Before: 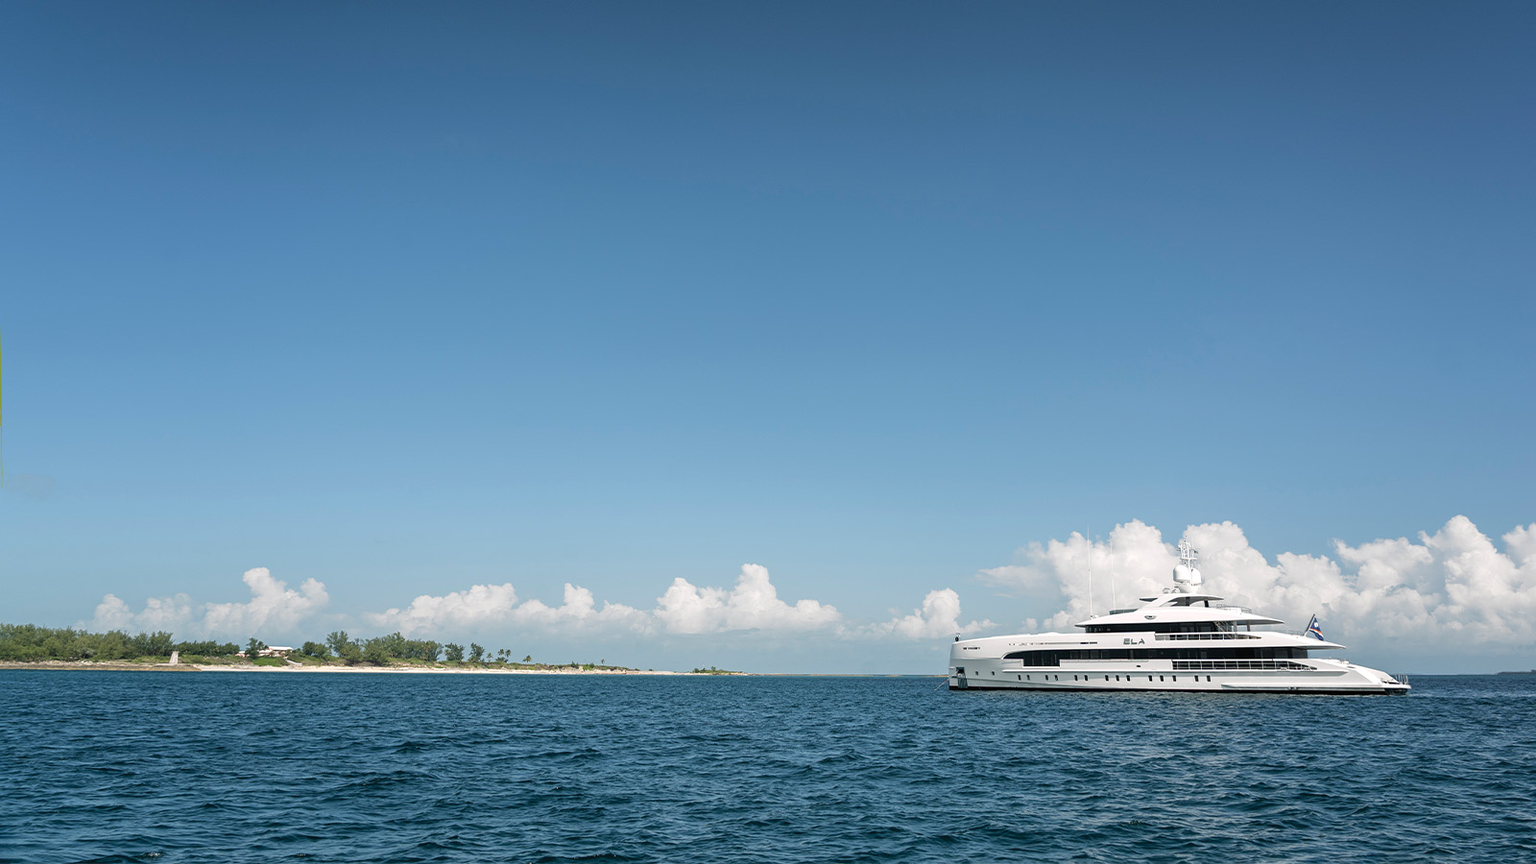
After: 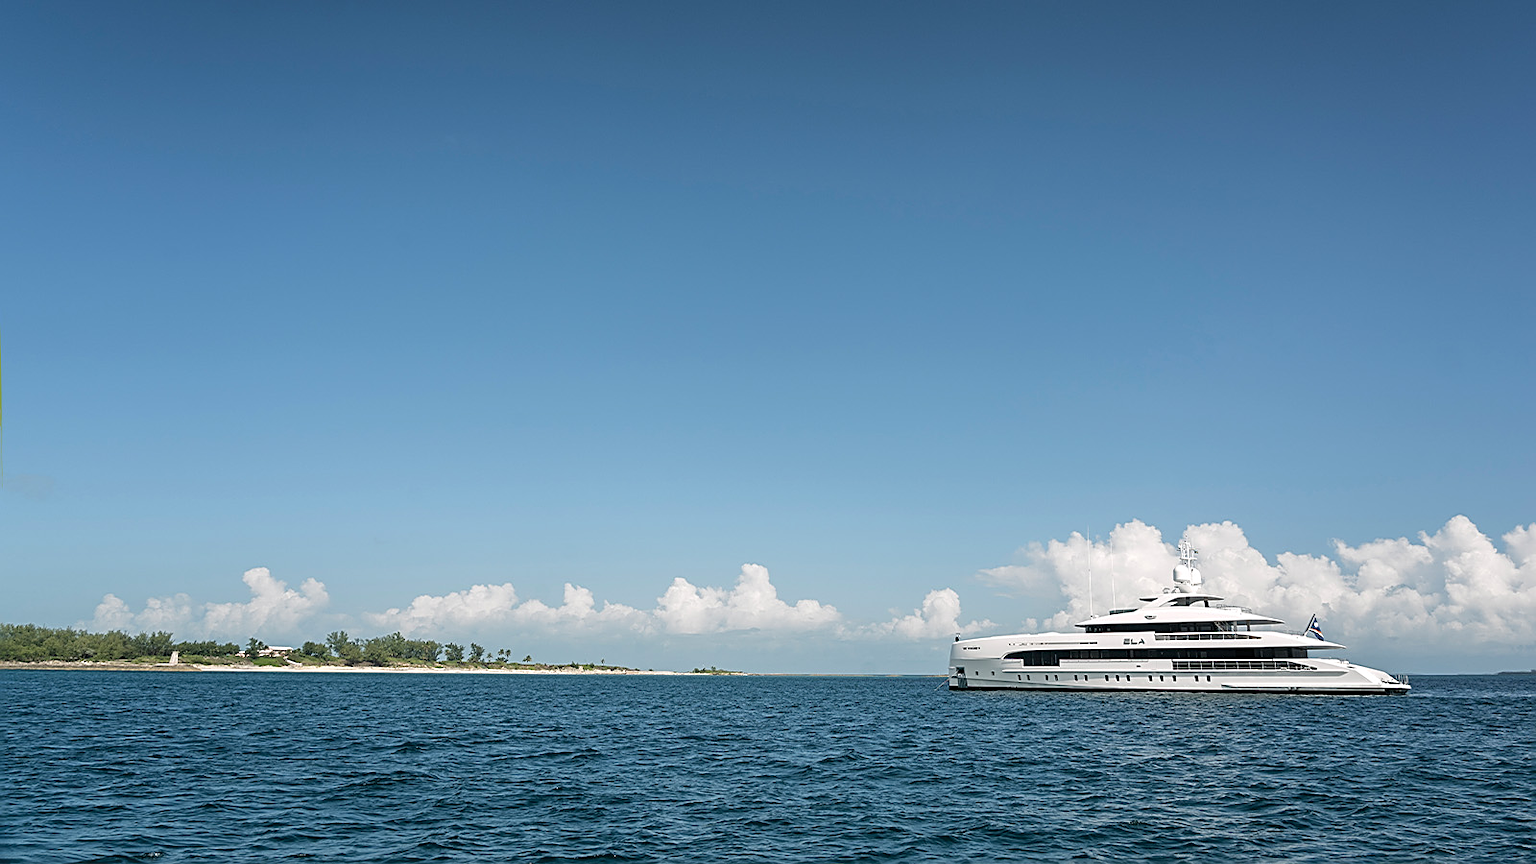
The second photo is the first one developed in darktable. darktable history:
sharpen: amount 0.596
